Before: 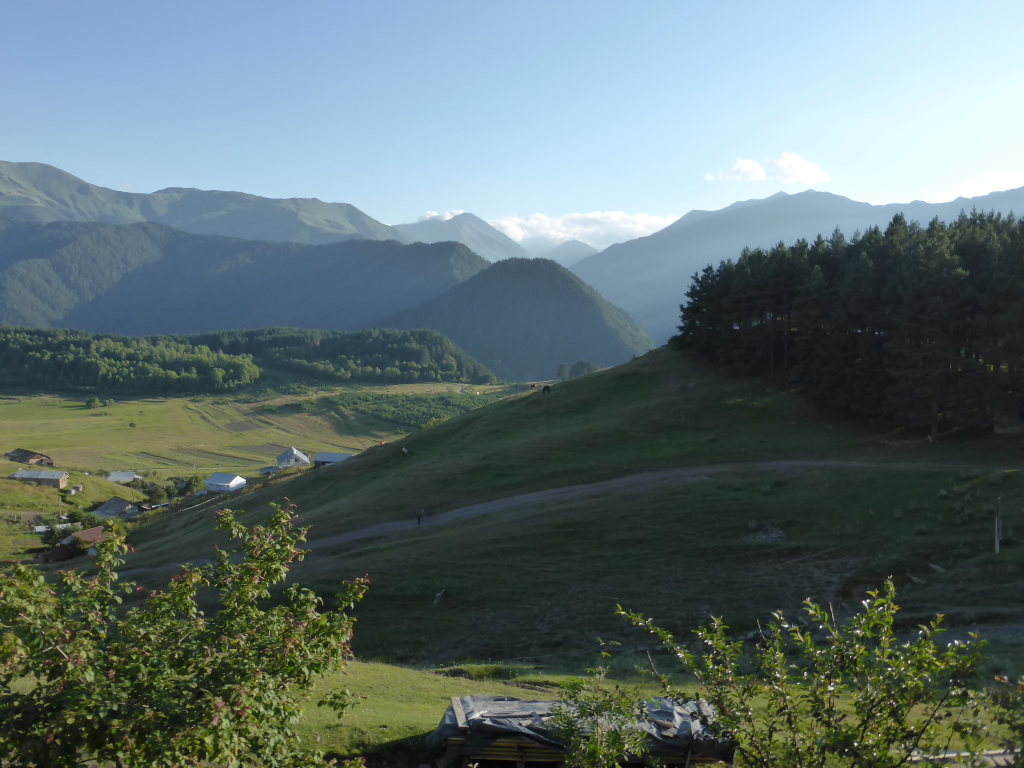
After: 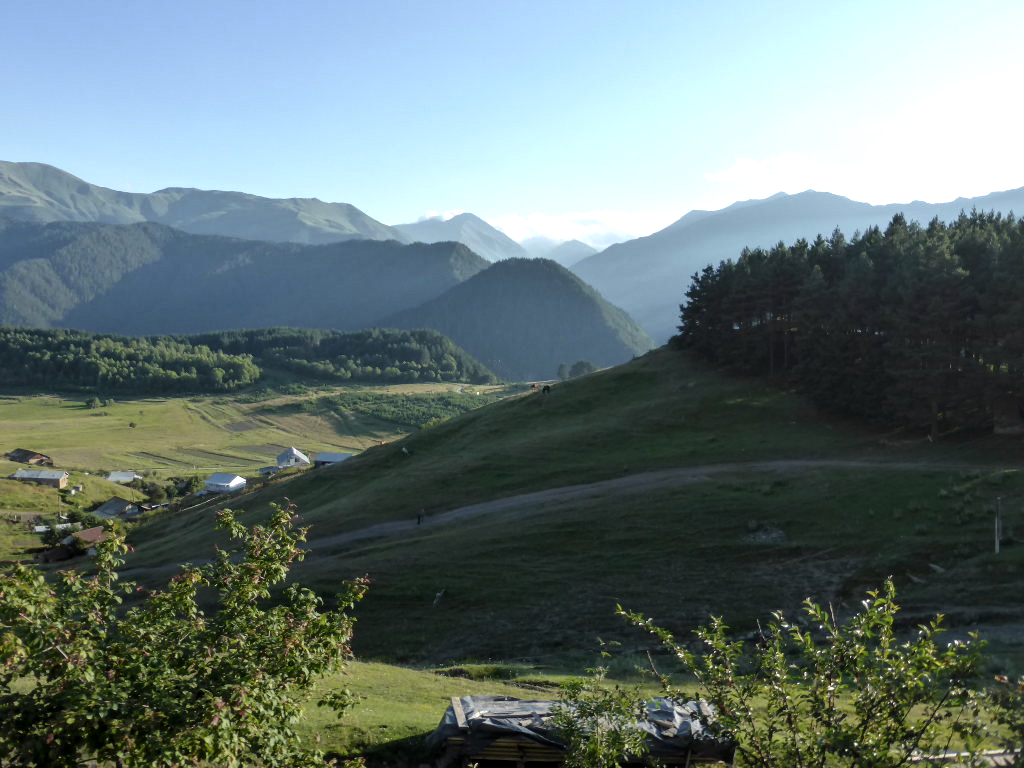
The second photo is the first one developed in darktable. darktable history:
tone equalizer: -8 EV -0.421 EV, -7 EV -0.414 EV, -6 EV -0.322 EV, -5 EV -0.209 EV, -3 EV 0.19 EV, -2 EV 0.353 EV, -1 EV 0.412 EV, +0 EV 0.411 EV, edges refinement/feathering 500, mask exposure compensation -1.57 EV, preserve details no
local contrast: on, module defaults
